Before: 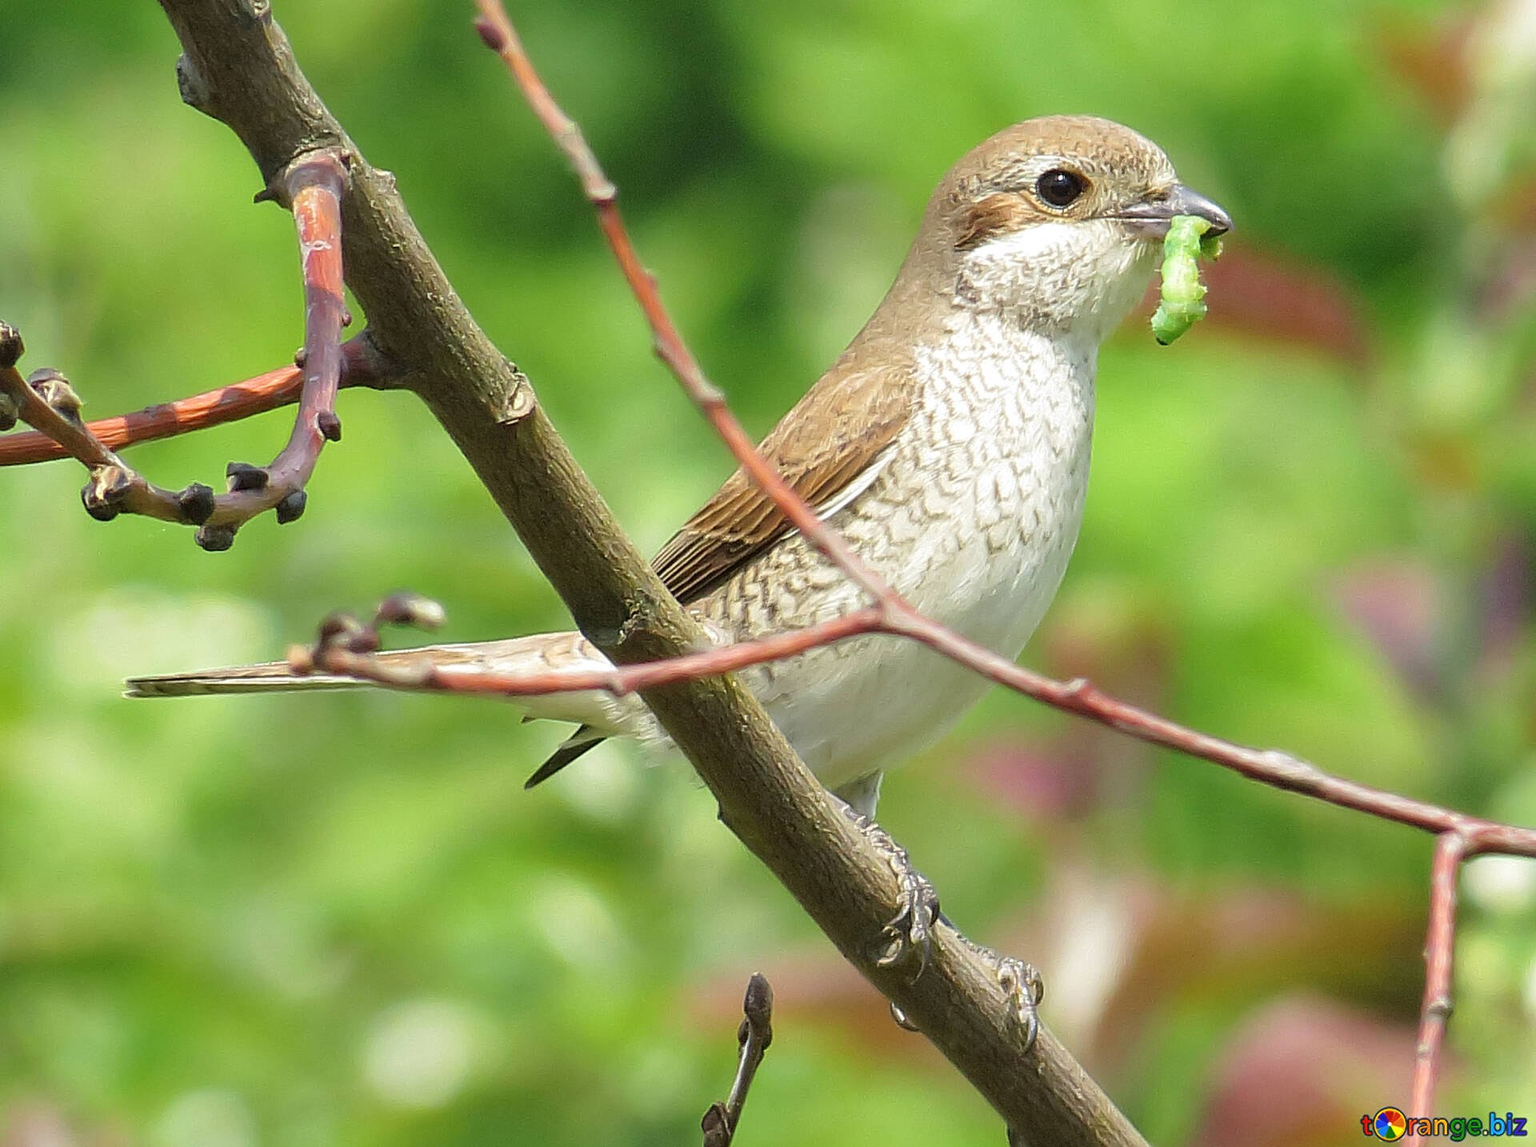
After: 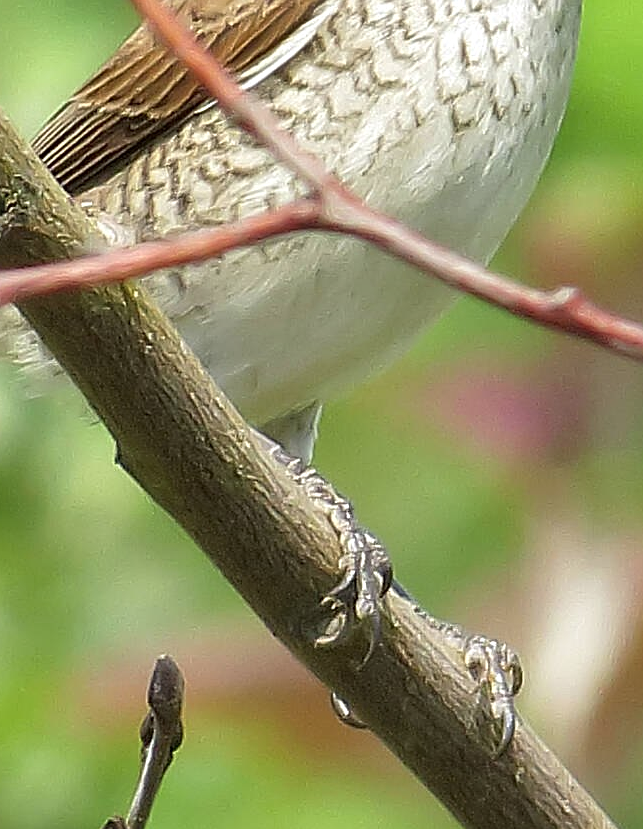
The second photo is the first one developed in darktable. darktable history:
crop: left 40.774%, top 39.172%, right 25.714%, bottom 3.012%
sharpen: on, module defaults
contrast brightness saturation: saturation -0.064
shadows and highlights: white point adjustment 0.927, soften with gaussian
